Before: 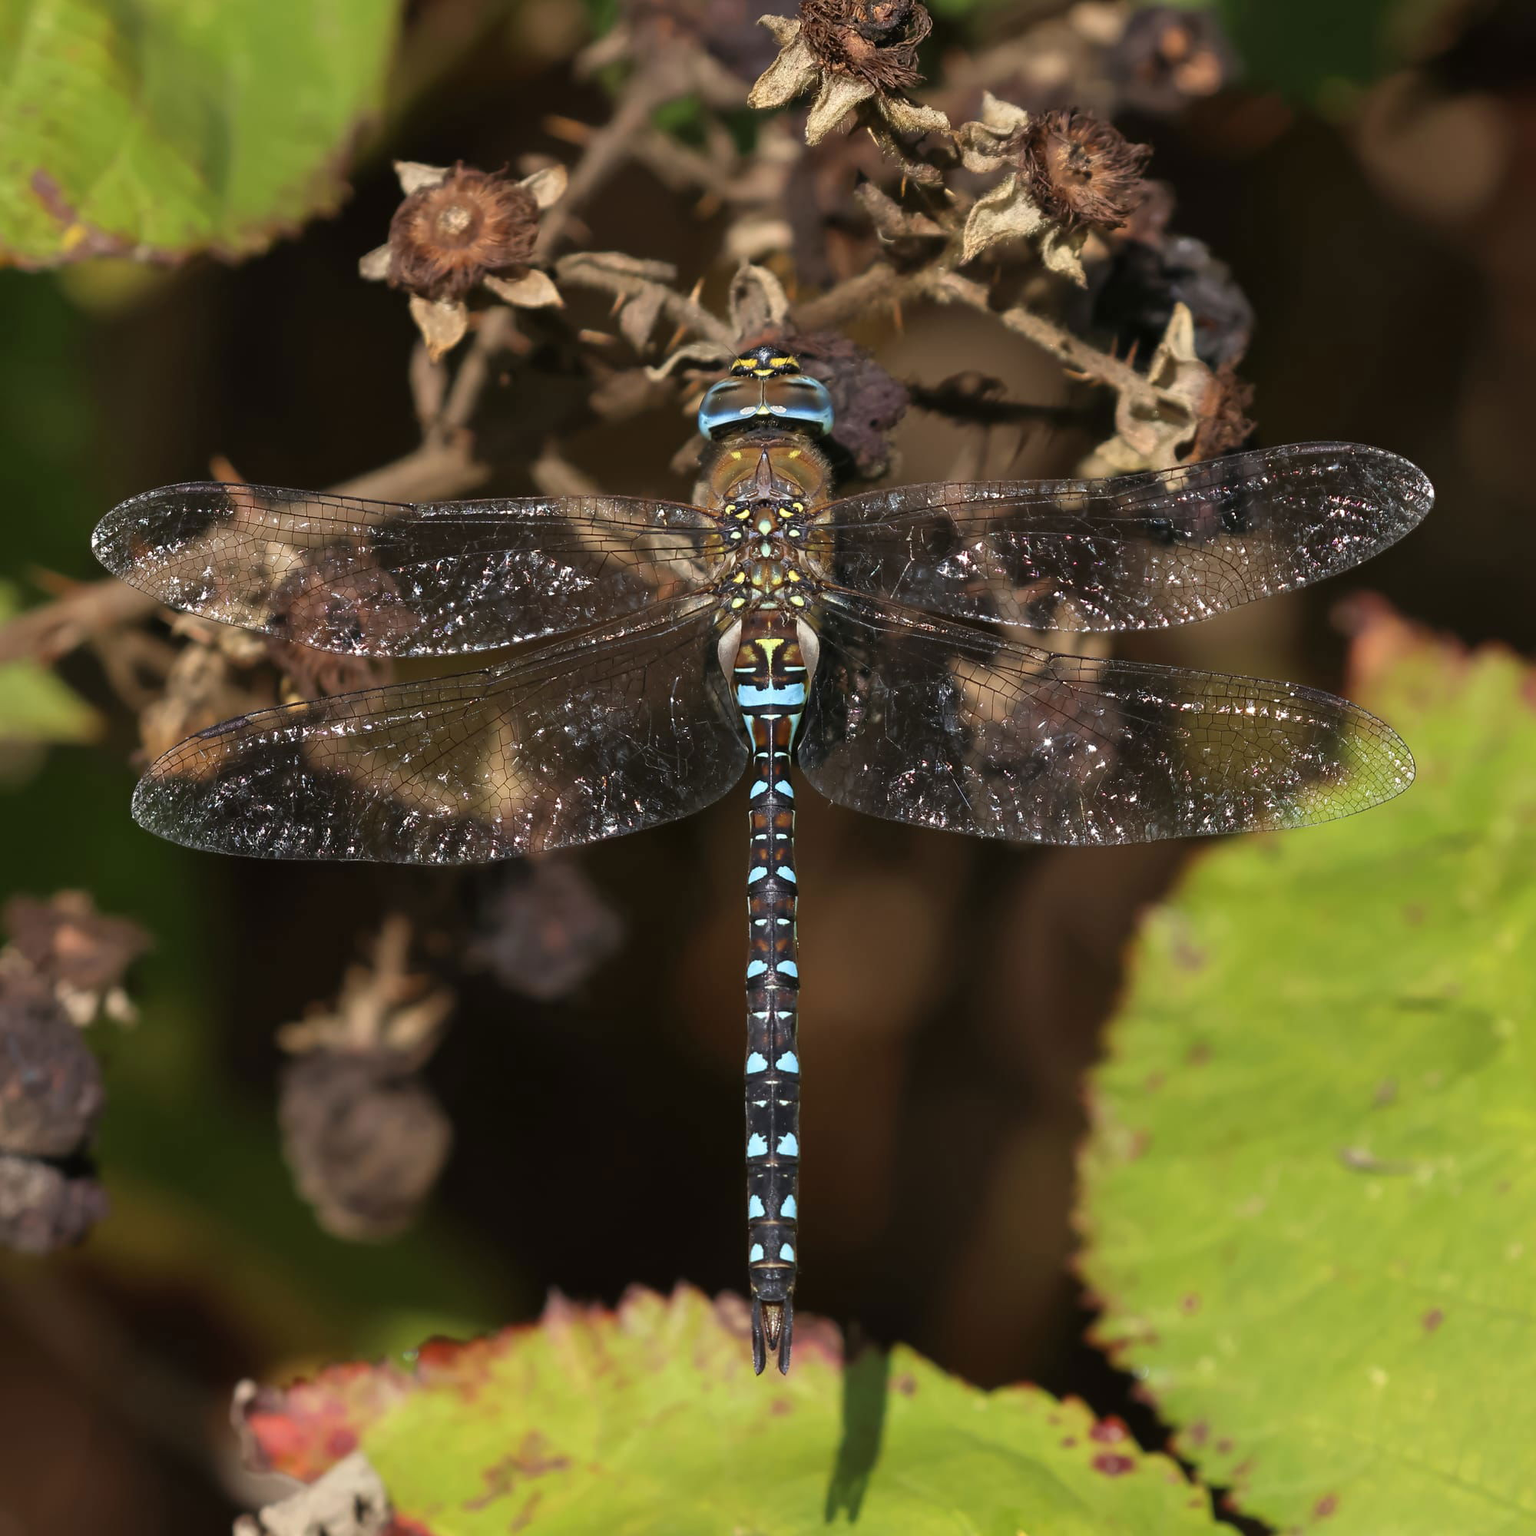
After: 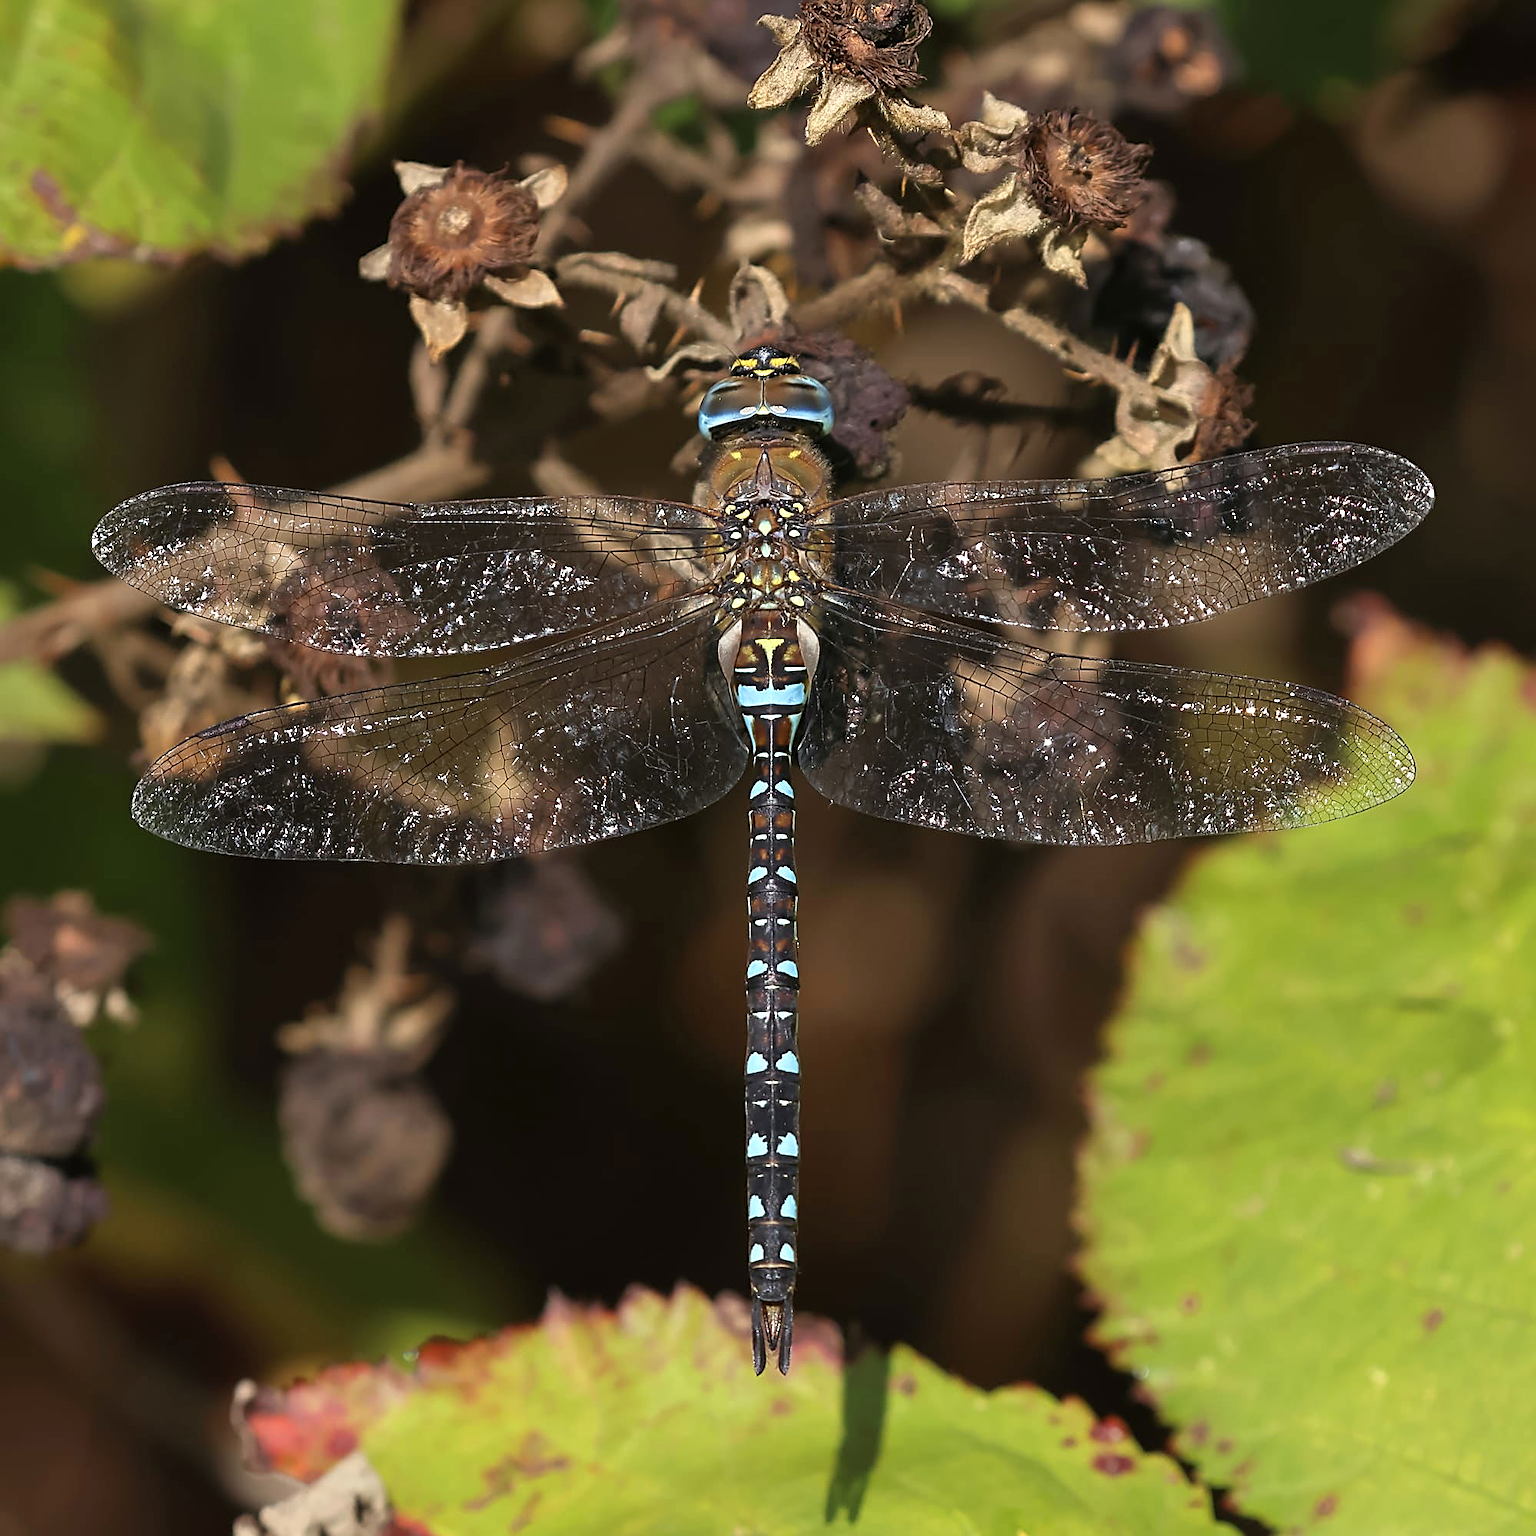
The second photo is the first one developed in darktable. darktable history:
sharpen: amount 0.901
exposure: exposure 0.131 EV, compensate highlight preservation false
